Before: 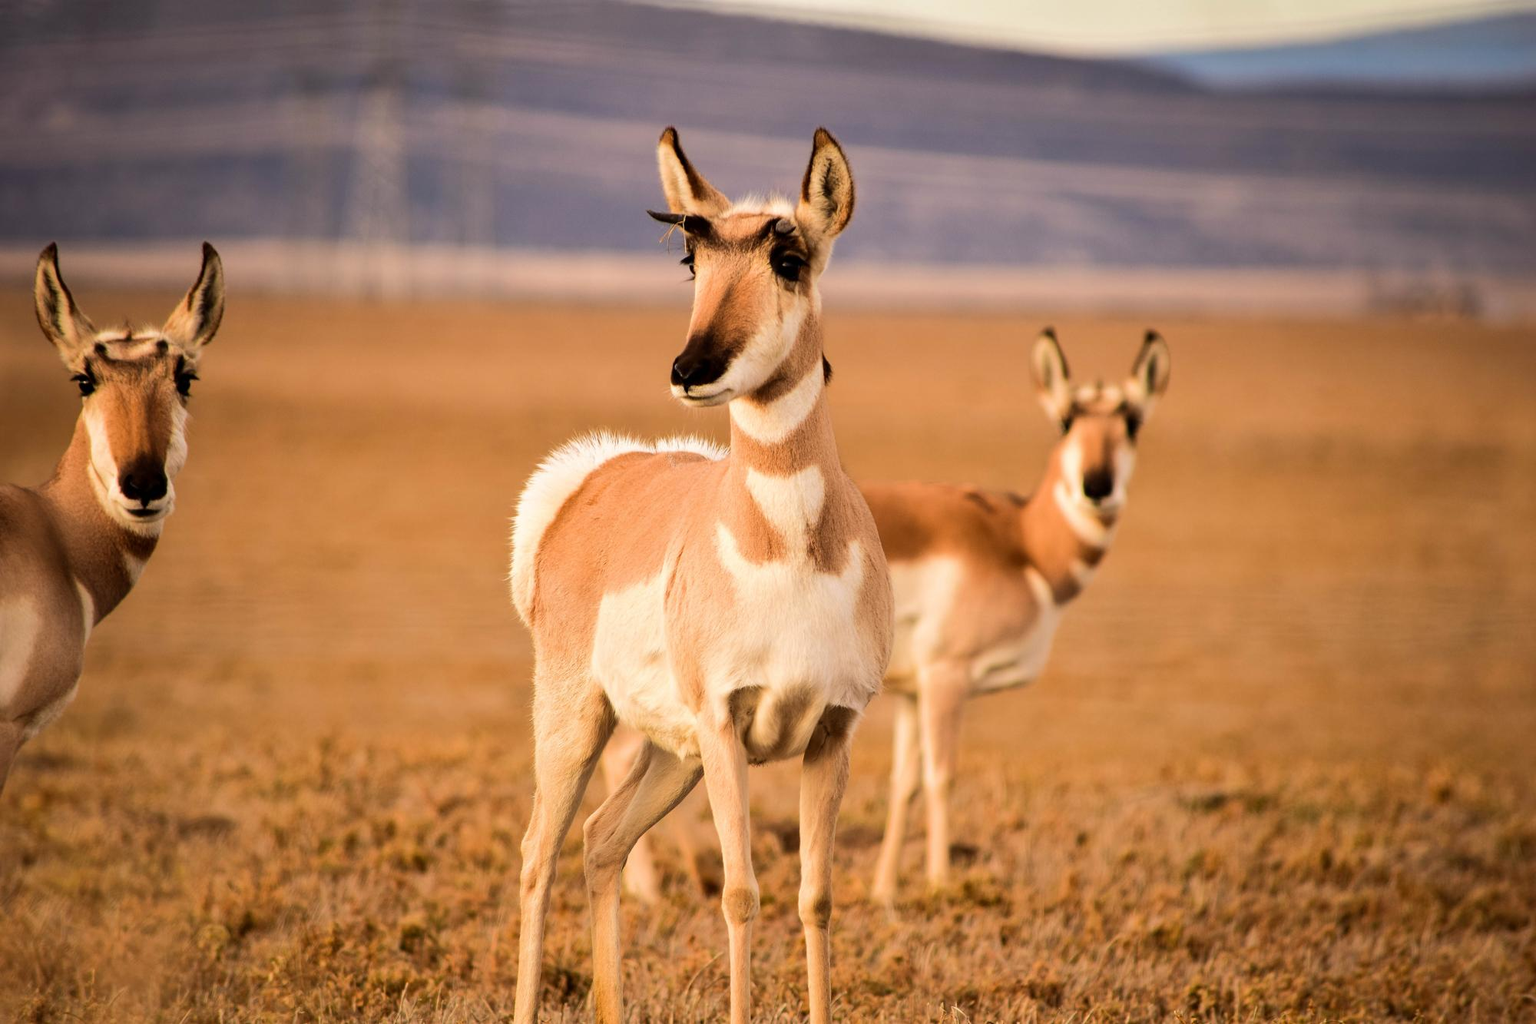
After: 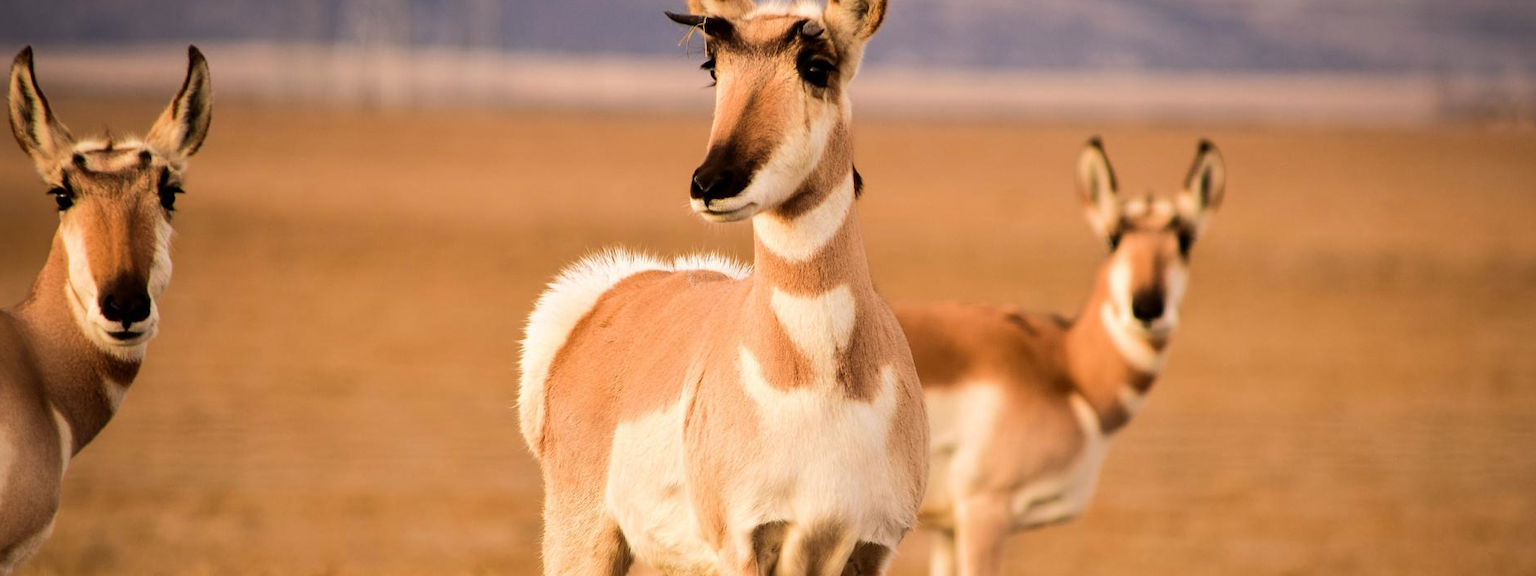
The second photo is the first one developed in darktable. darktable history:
crop: left 1.798%, top 19.562%, right 4.901%, bottom 27.853%
